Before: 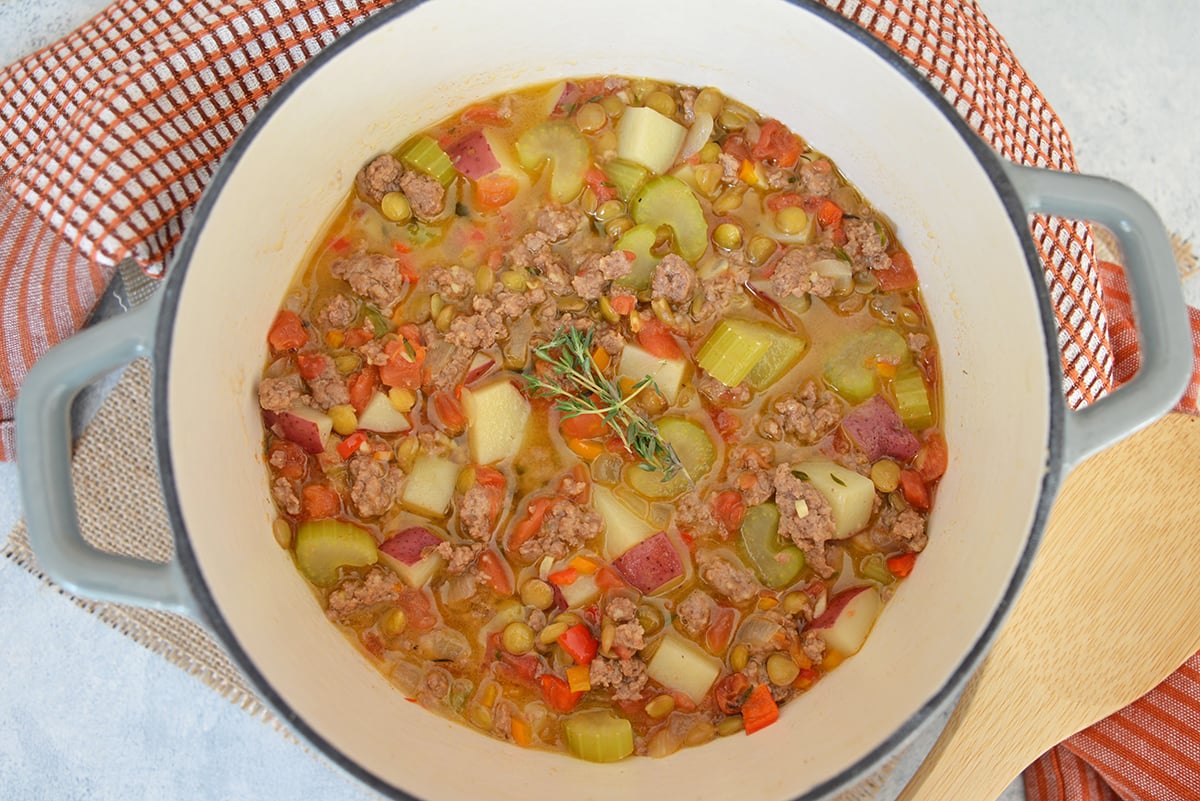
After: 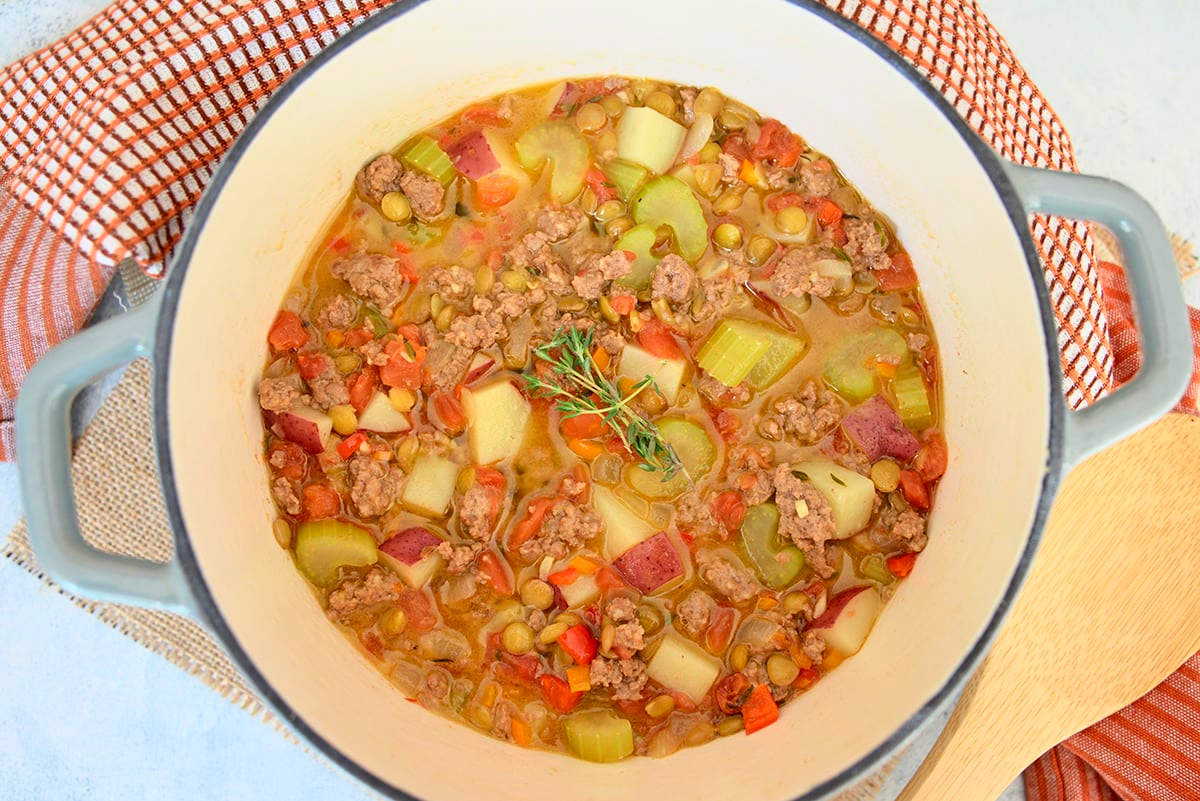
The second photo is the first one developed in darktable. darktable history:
tone curve: curves: ch0 [(0, 0) (0.091, 0.077) (0.517, 0.574) (0.745, 0.82) (0.844, 0.908) (0.909, 0.942) (1, 0.973)]; ch1 [(0, 0) (0.437, 0.404) (0.5, 0.5) (0.534, 0.554) (0.58, 0.603) (0.616, 0.649) (1, 1)]; ch2 [(0, 0) (0.442, 0.415) (0.5, 0.5) (0.535, 0.557) (0.585, 0.62) (1, 1)], color space Lab, independent channels, preserve colors none
